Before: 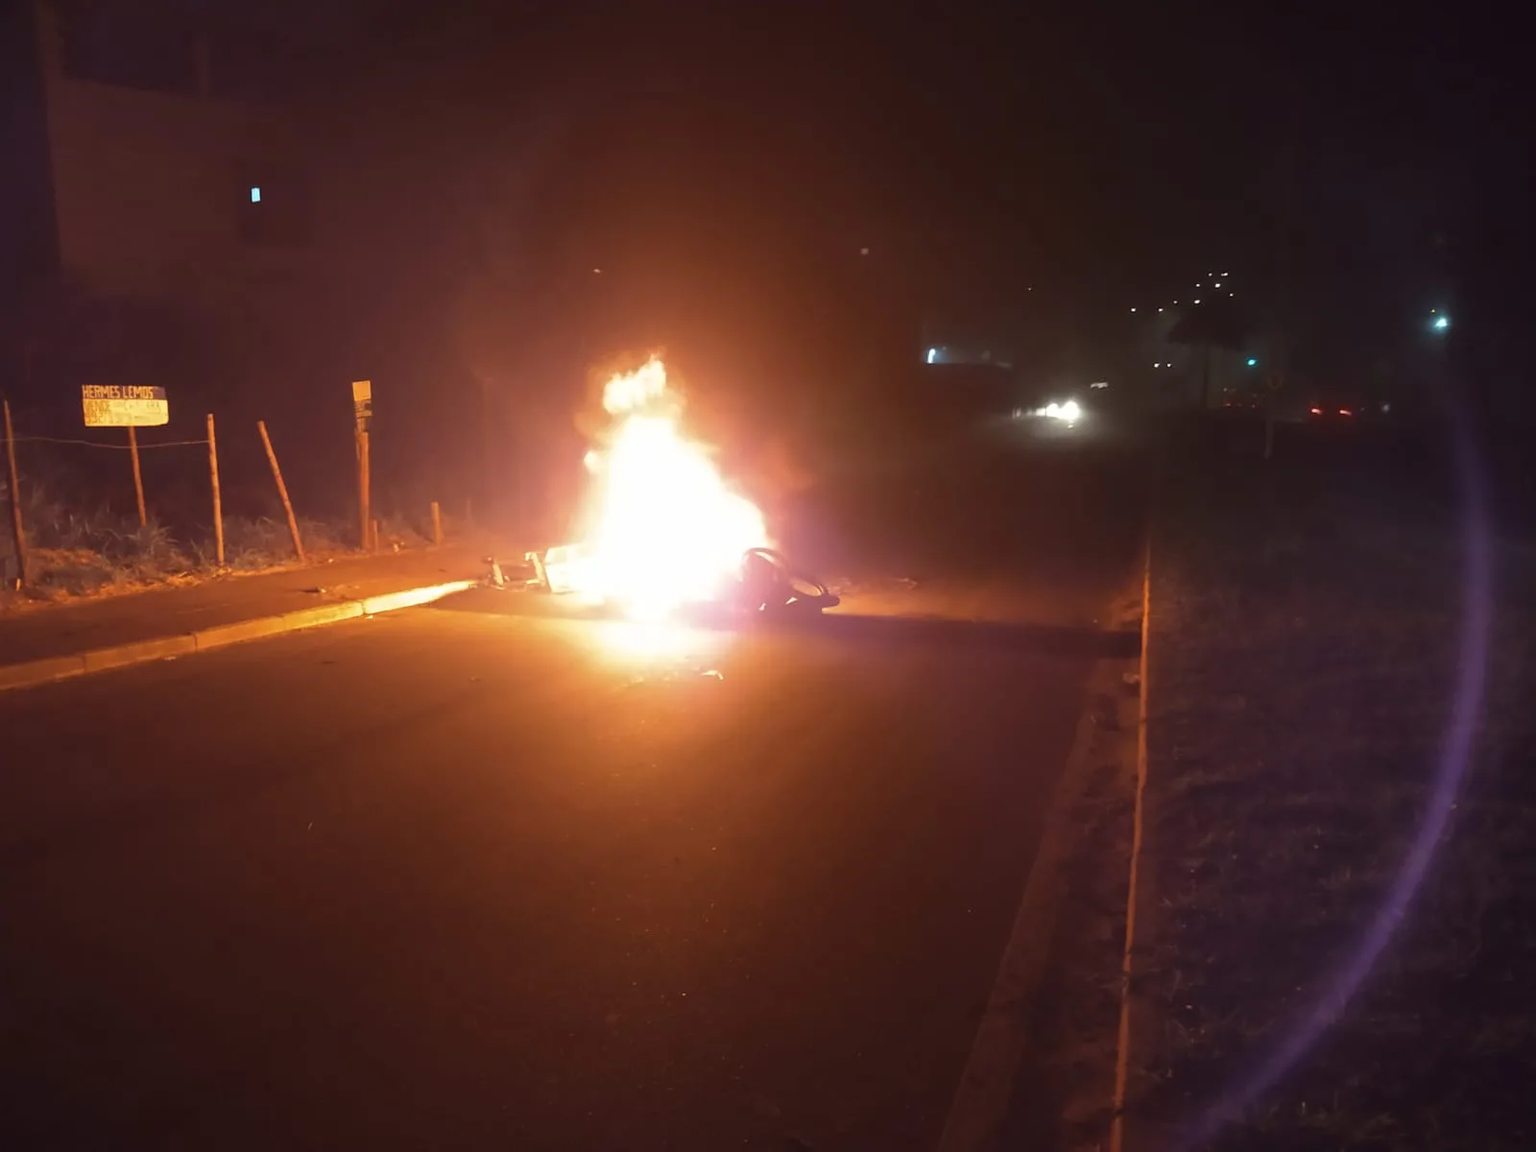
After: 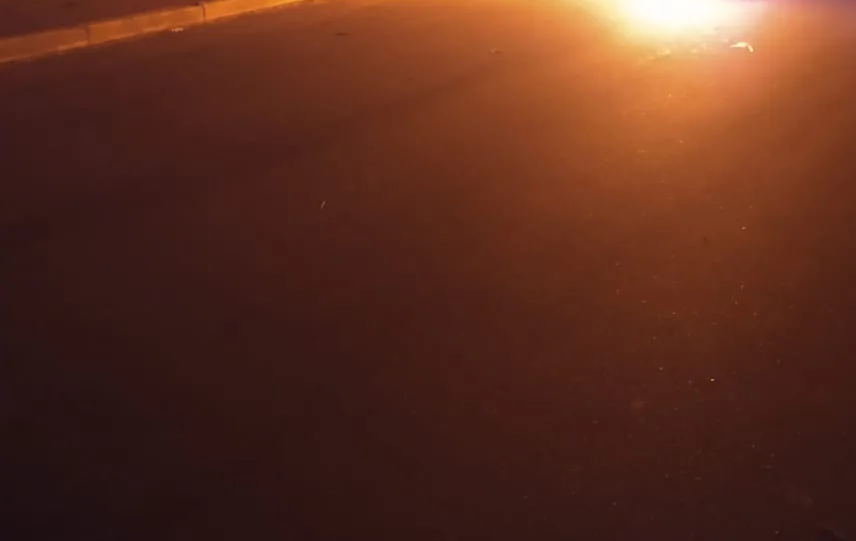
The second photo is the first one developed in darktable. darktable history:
crop and rotate: top 54.706%, right 46.478%, bottom 0.186%
